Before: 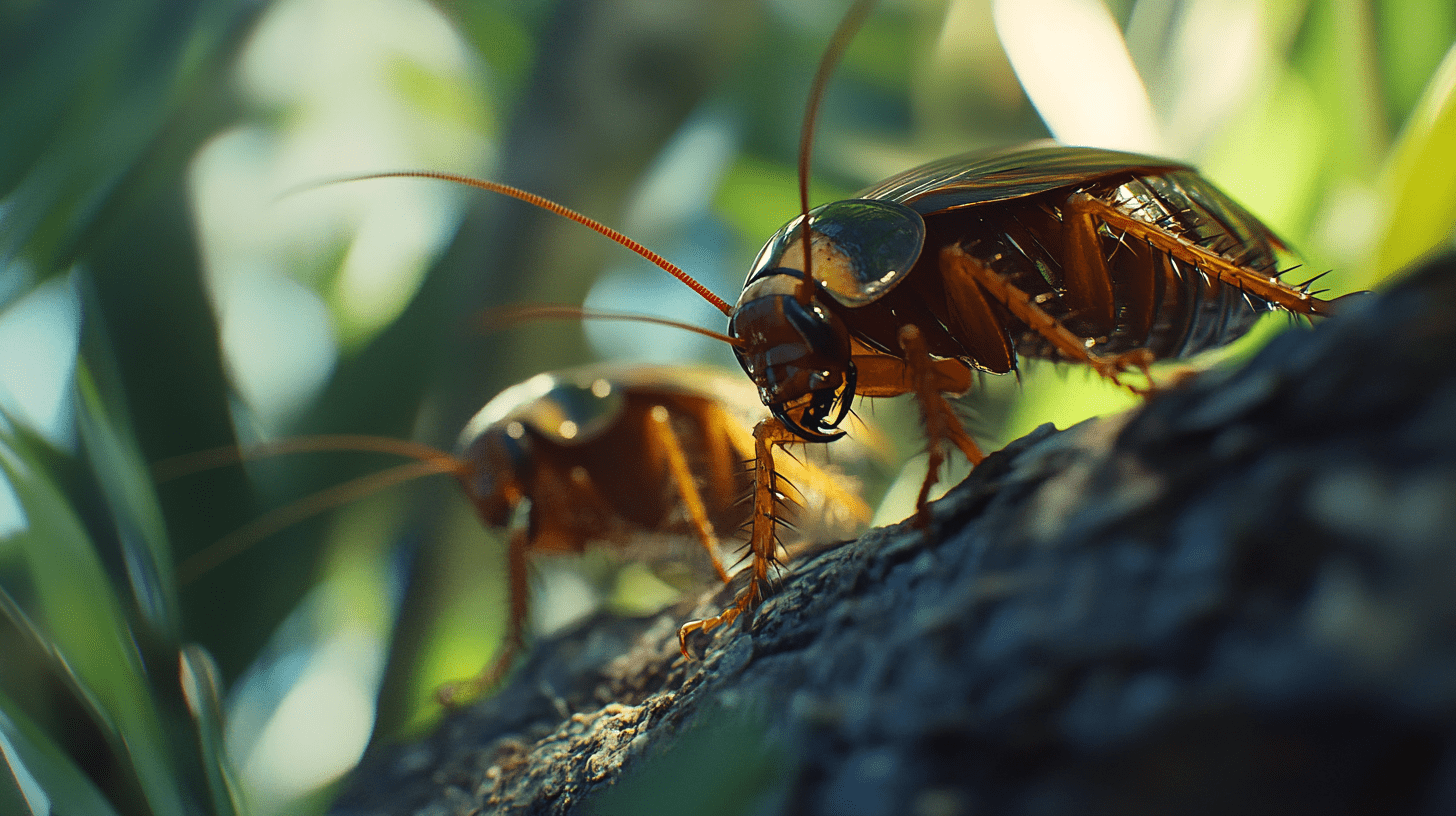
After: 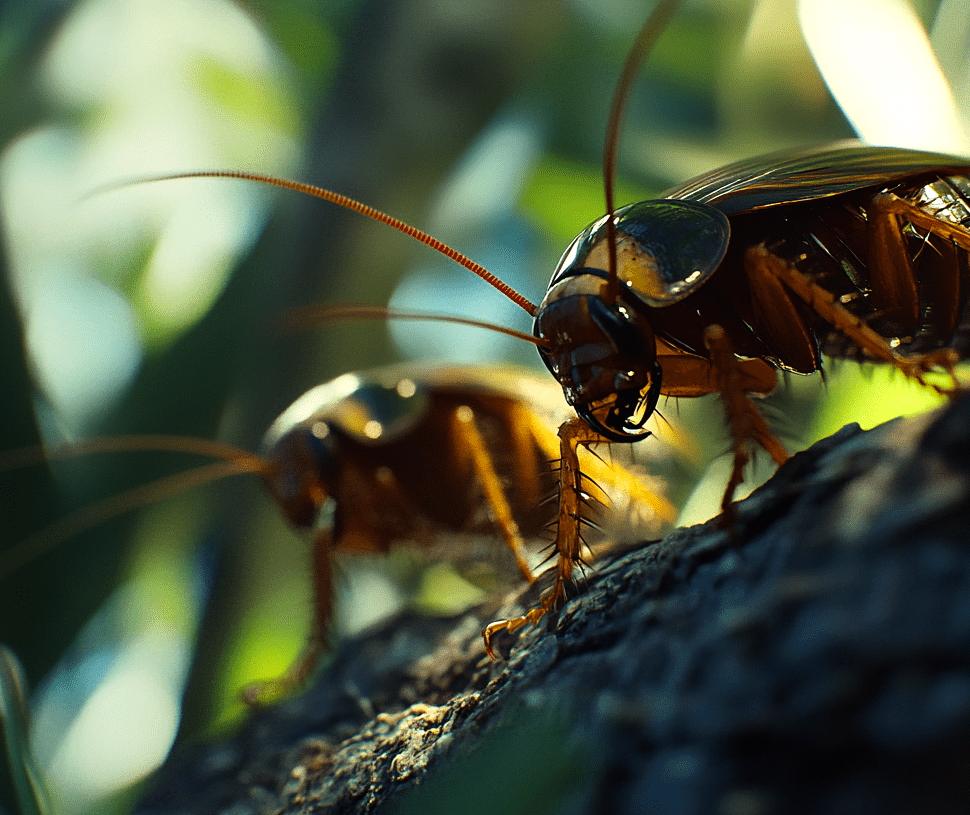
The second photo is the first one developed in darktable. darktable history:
crop and rotate: left 13.409%, right 19.924%
exposure: compensate highlight preservation false
color balance rgb: shadows lift › luminance -10%, power › luminance -9%, linear chroma grading › global chroma 10%, global vibrance 10%, contrast 15%, saturation formula JzAzBz (2021)
